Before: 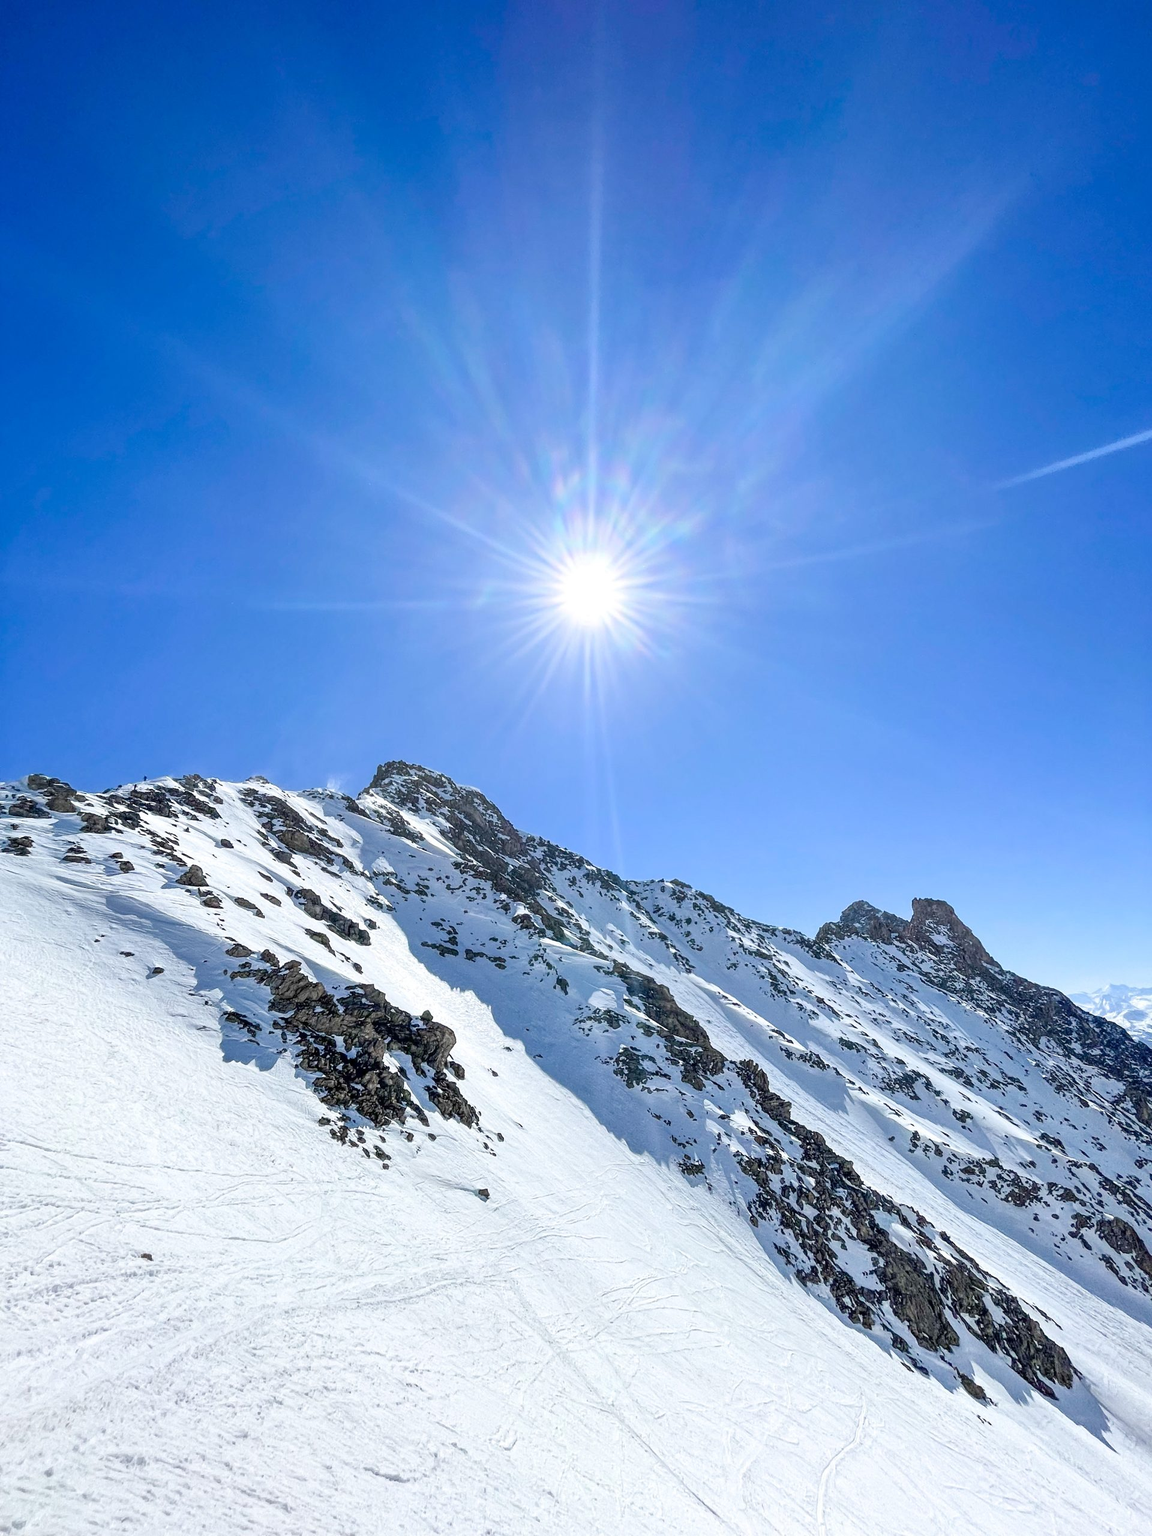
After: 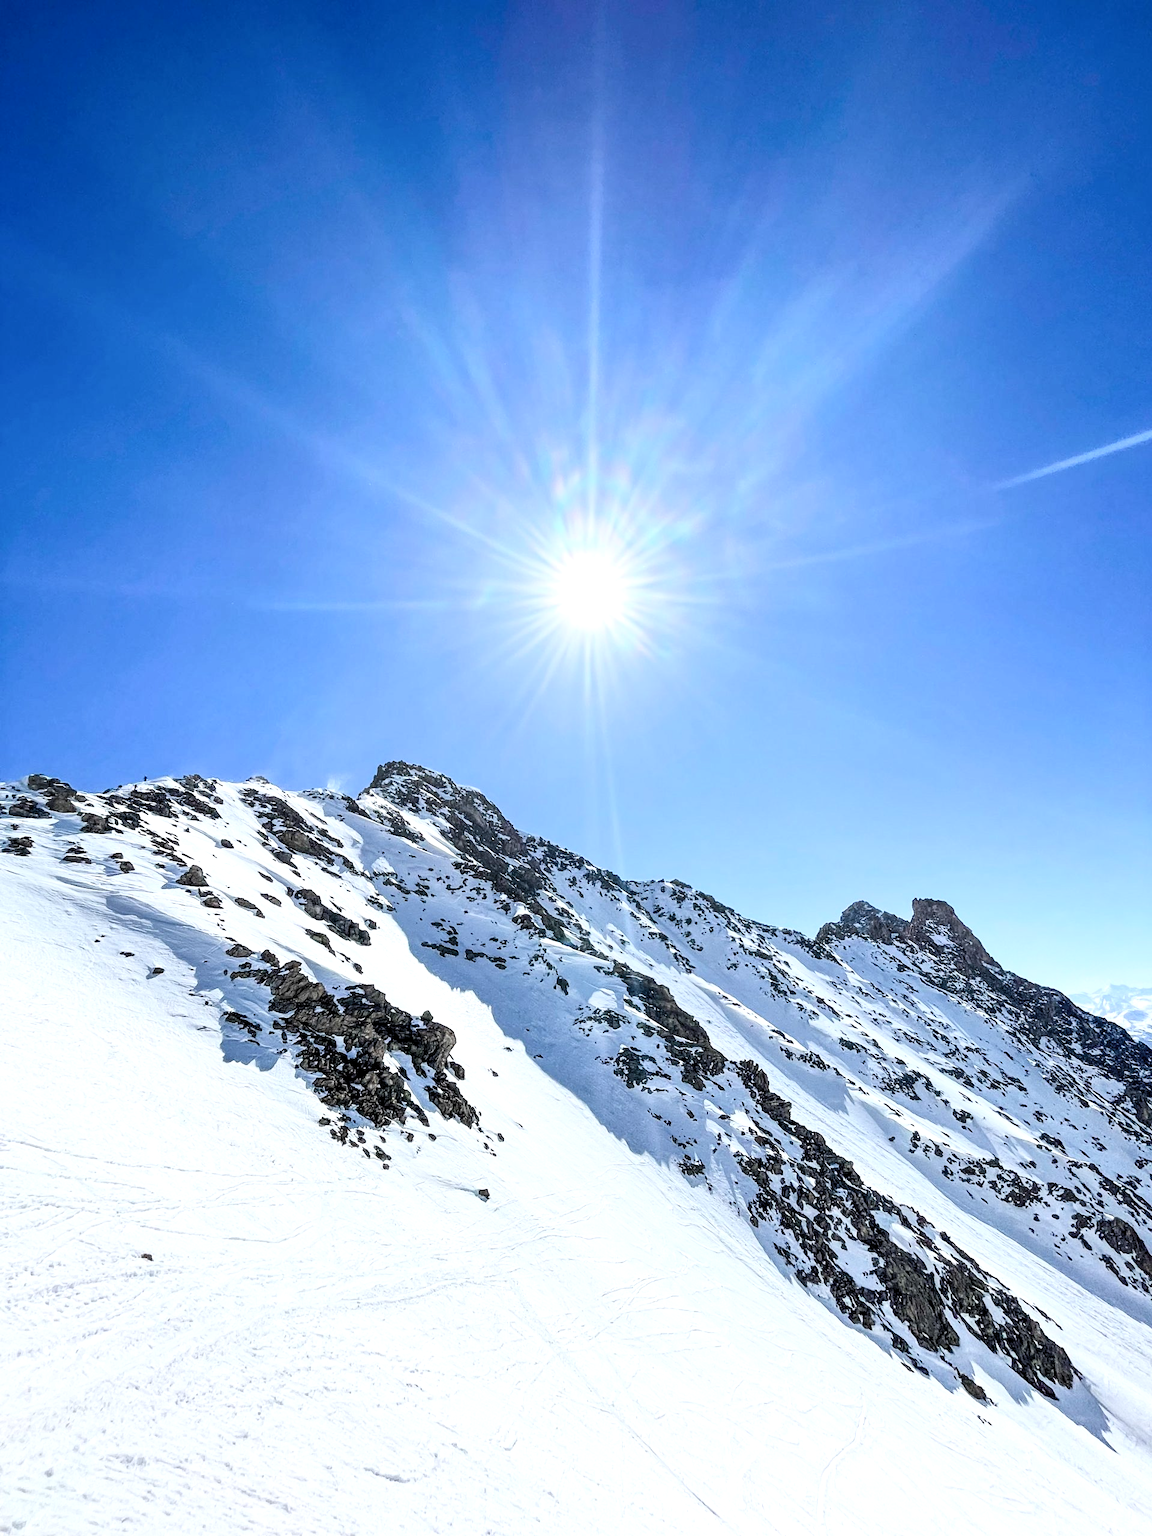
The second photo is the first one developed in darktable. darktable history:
levels: levels [0.031, 0.5, 0.969]
contrast brightness saturation: contrast 0.24, brightness 0.09
